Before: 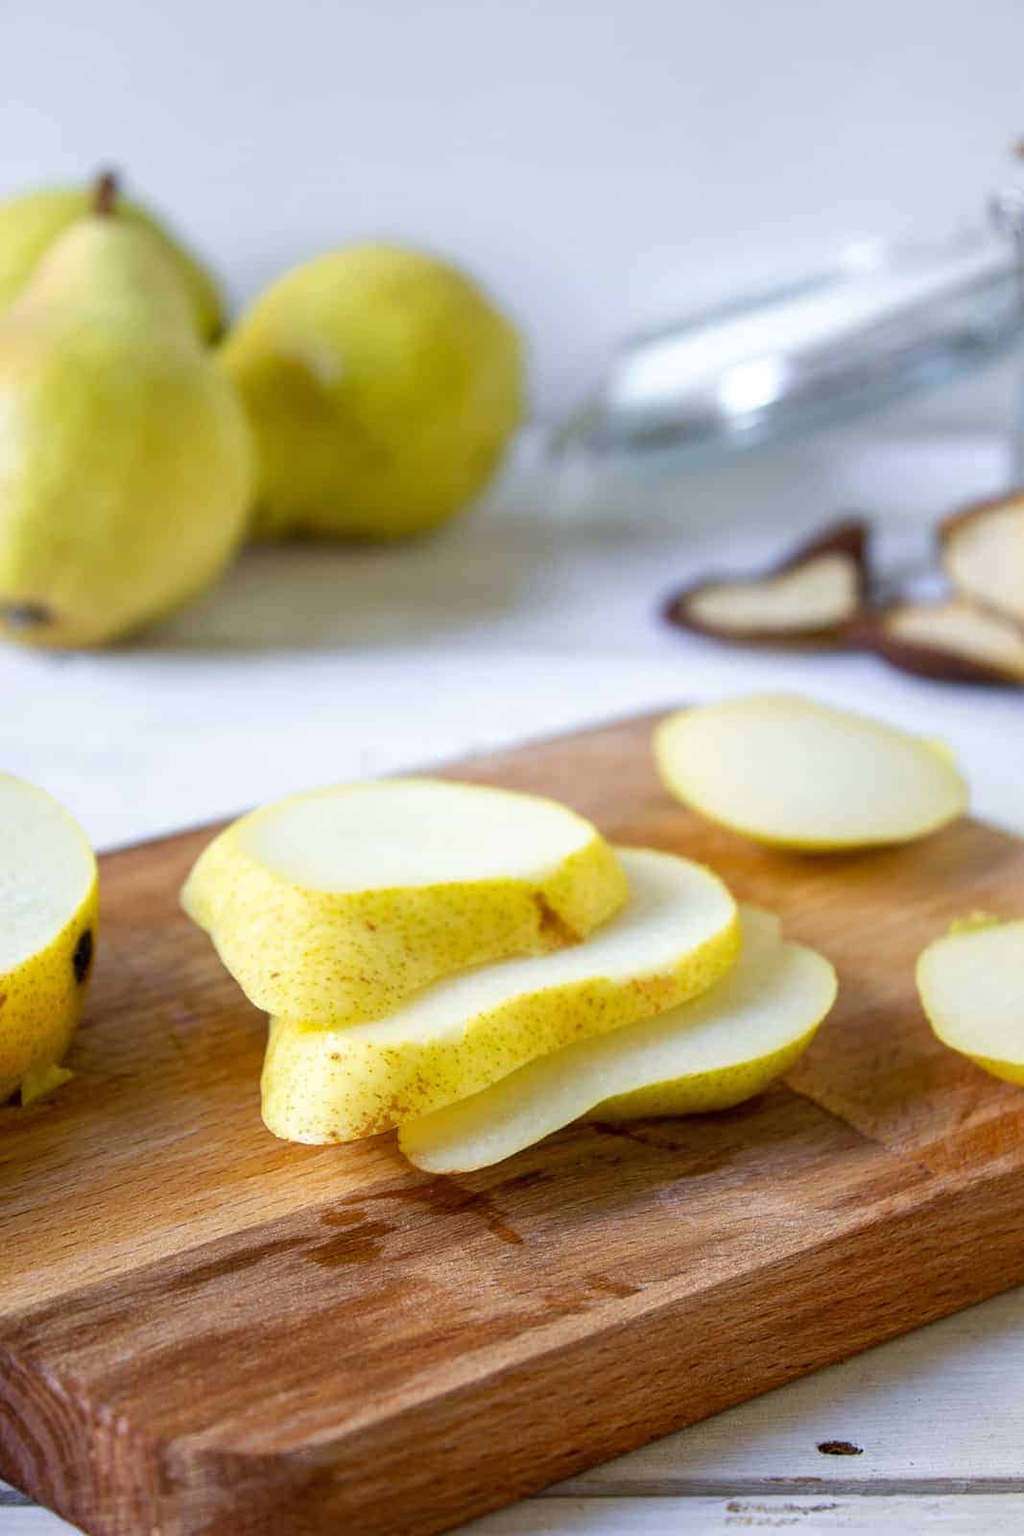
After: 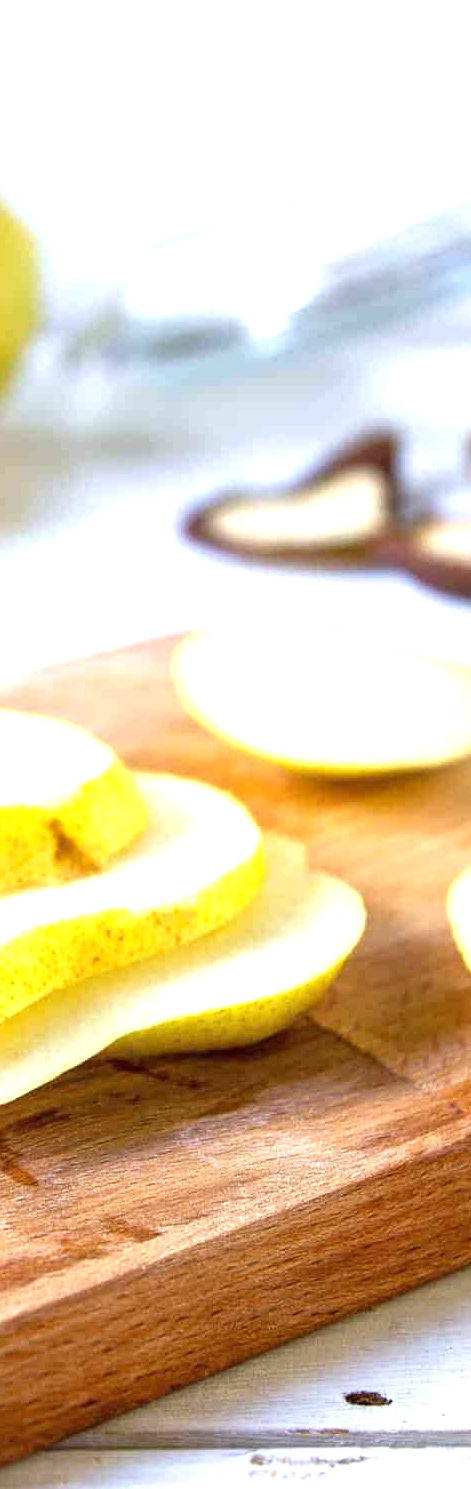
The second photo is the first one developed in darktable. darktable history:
crop: left 47.54%, top 6.898%, right 8.115%
local contrast: mode bilateral grid, contrast 19, coarseness 51, detail 103%, midtone range 0.2
exposure: black level correction 0, exposure 1.106 EV, compensate highlight preservation false
